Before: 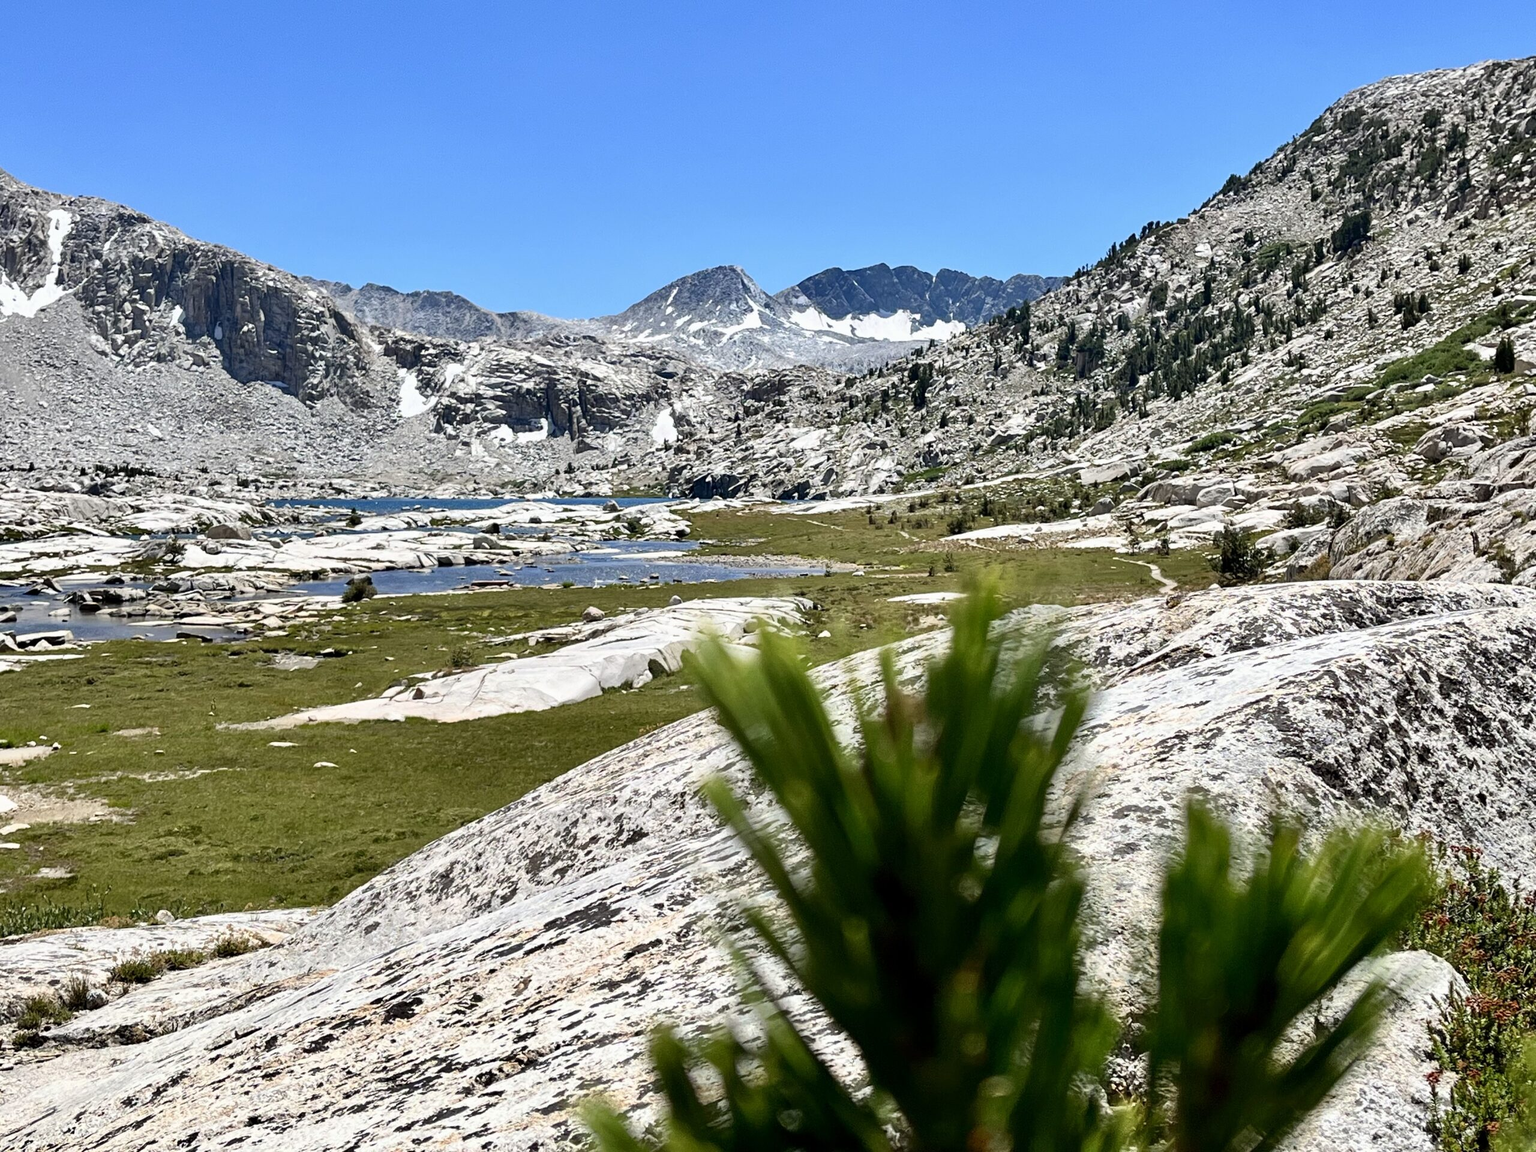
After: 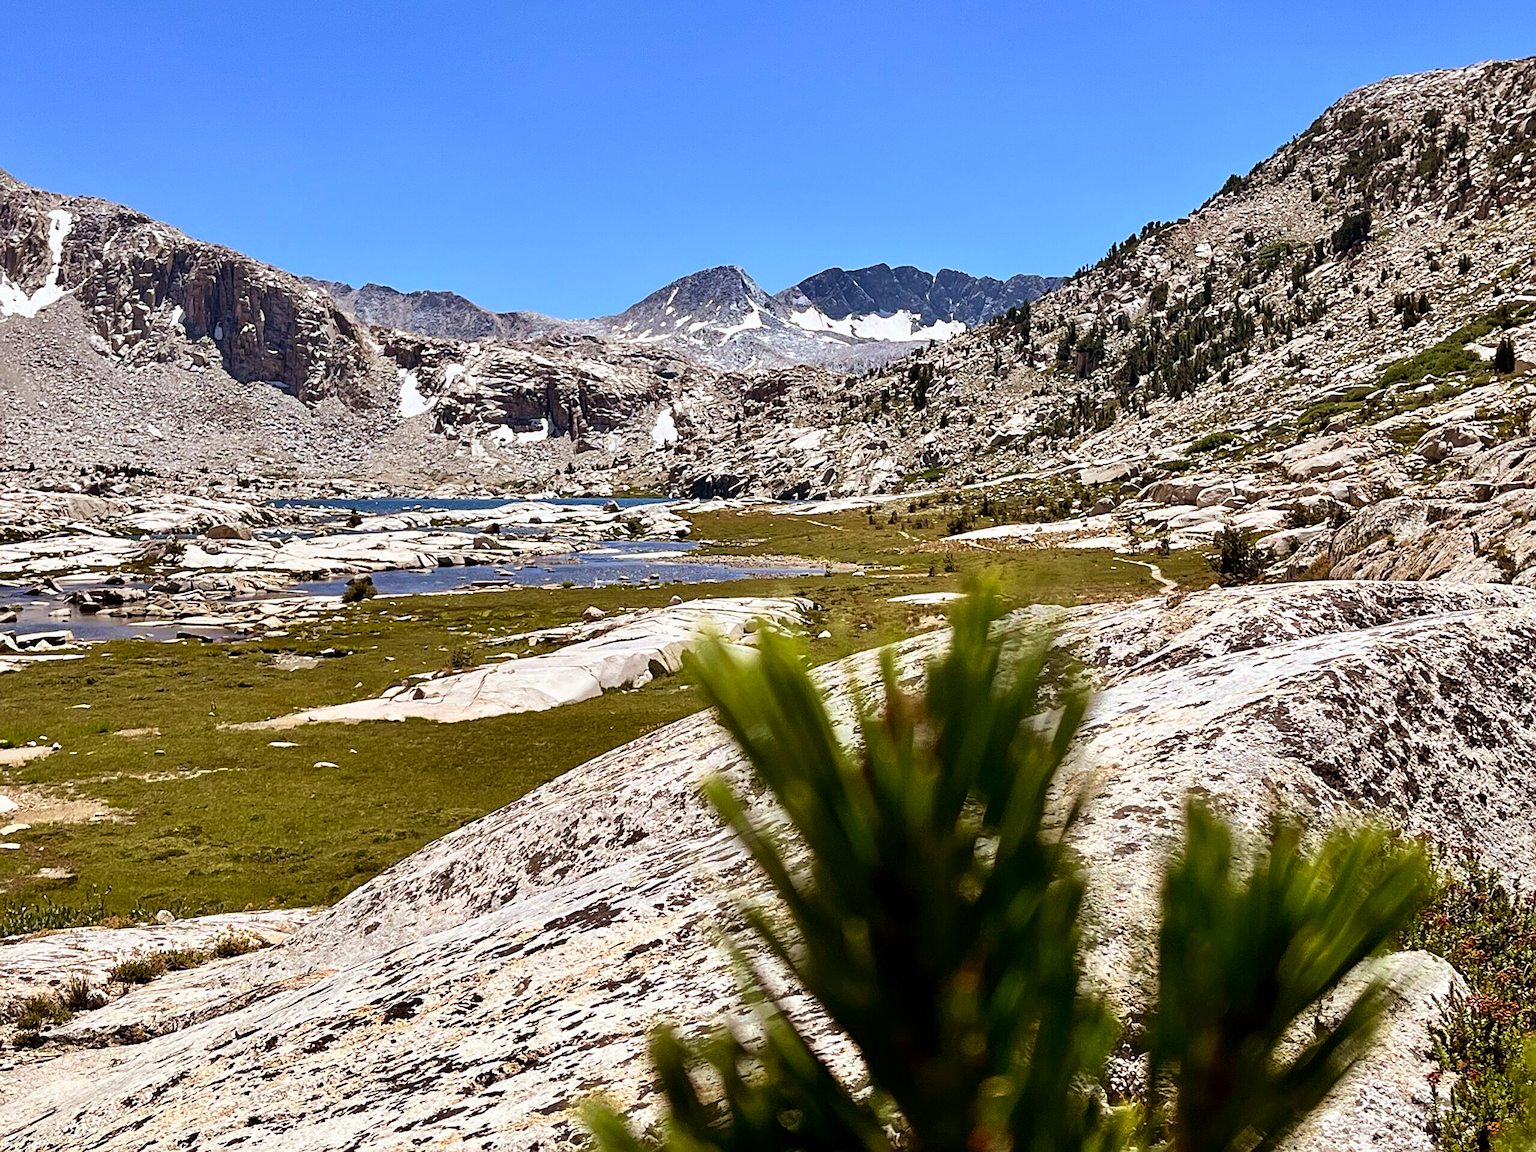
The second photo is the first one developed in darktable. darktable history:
sharpen: on, module defaults
rgb levels: mode RGB, independent channels, levels [[0, 0.5, 1], [0, 0.521, 1], [0, 0.536, 1]]
velvia: on, module defaults
